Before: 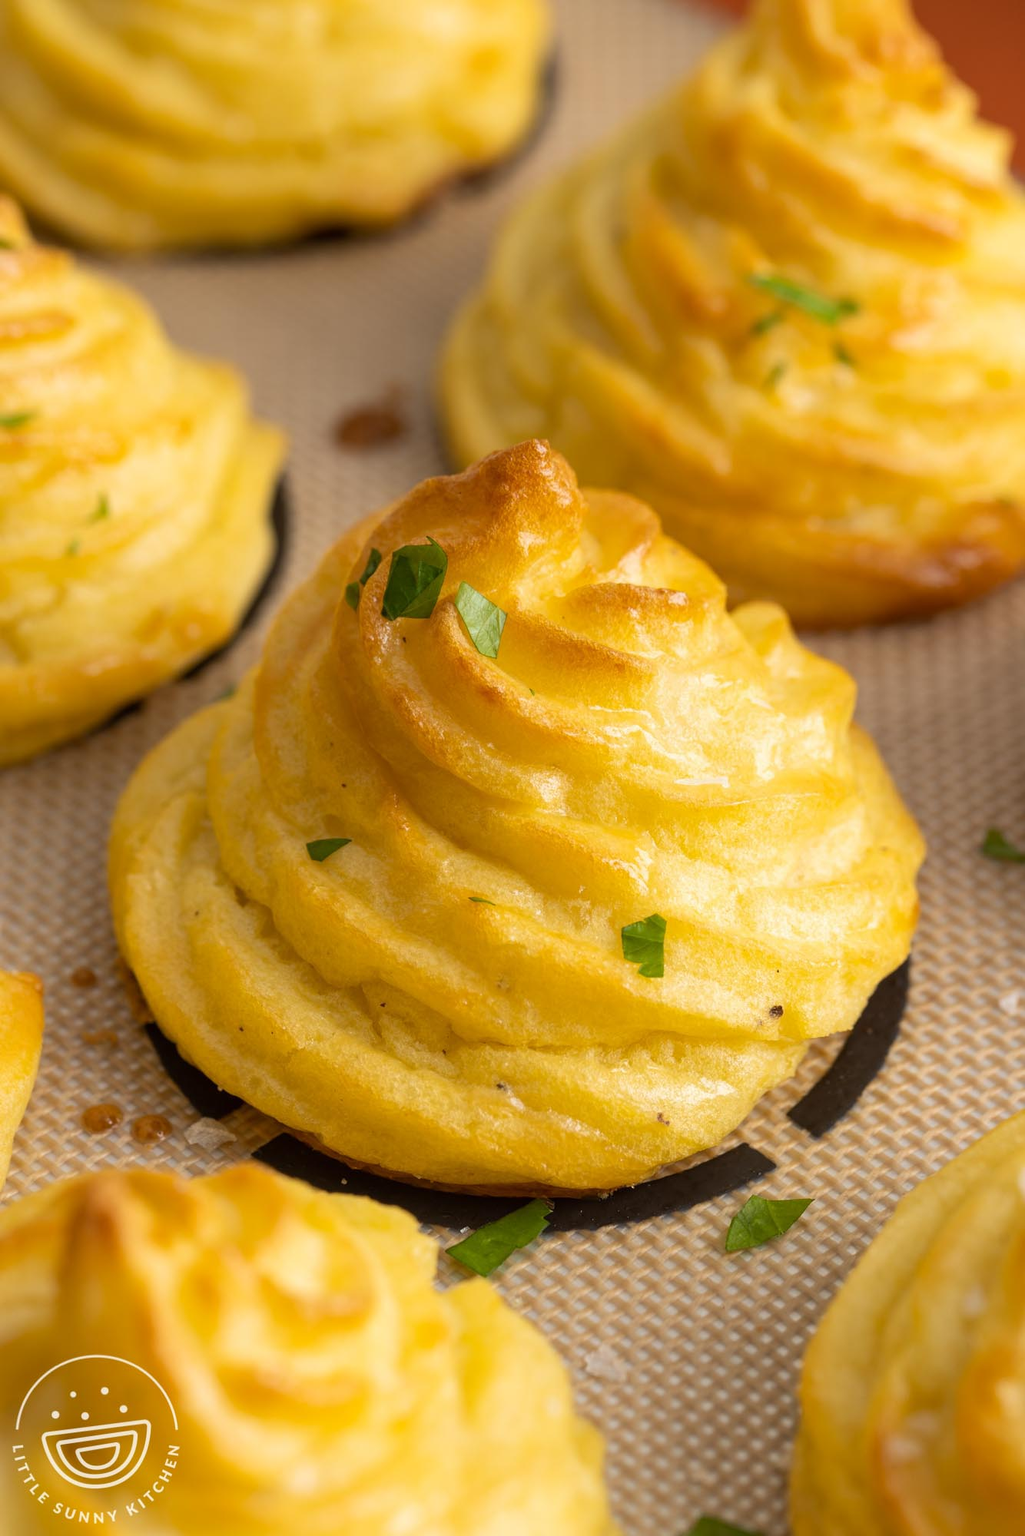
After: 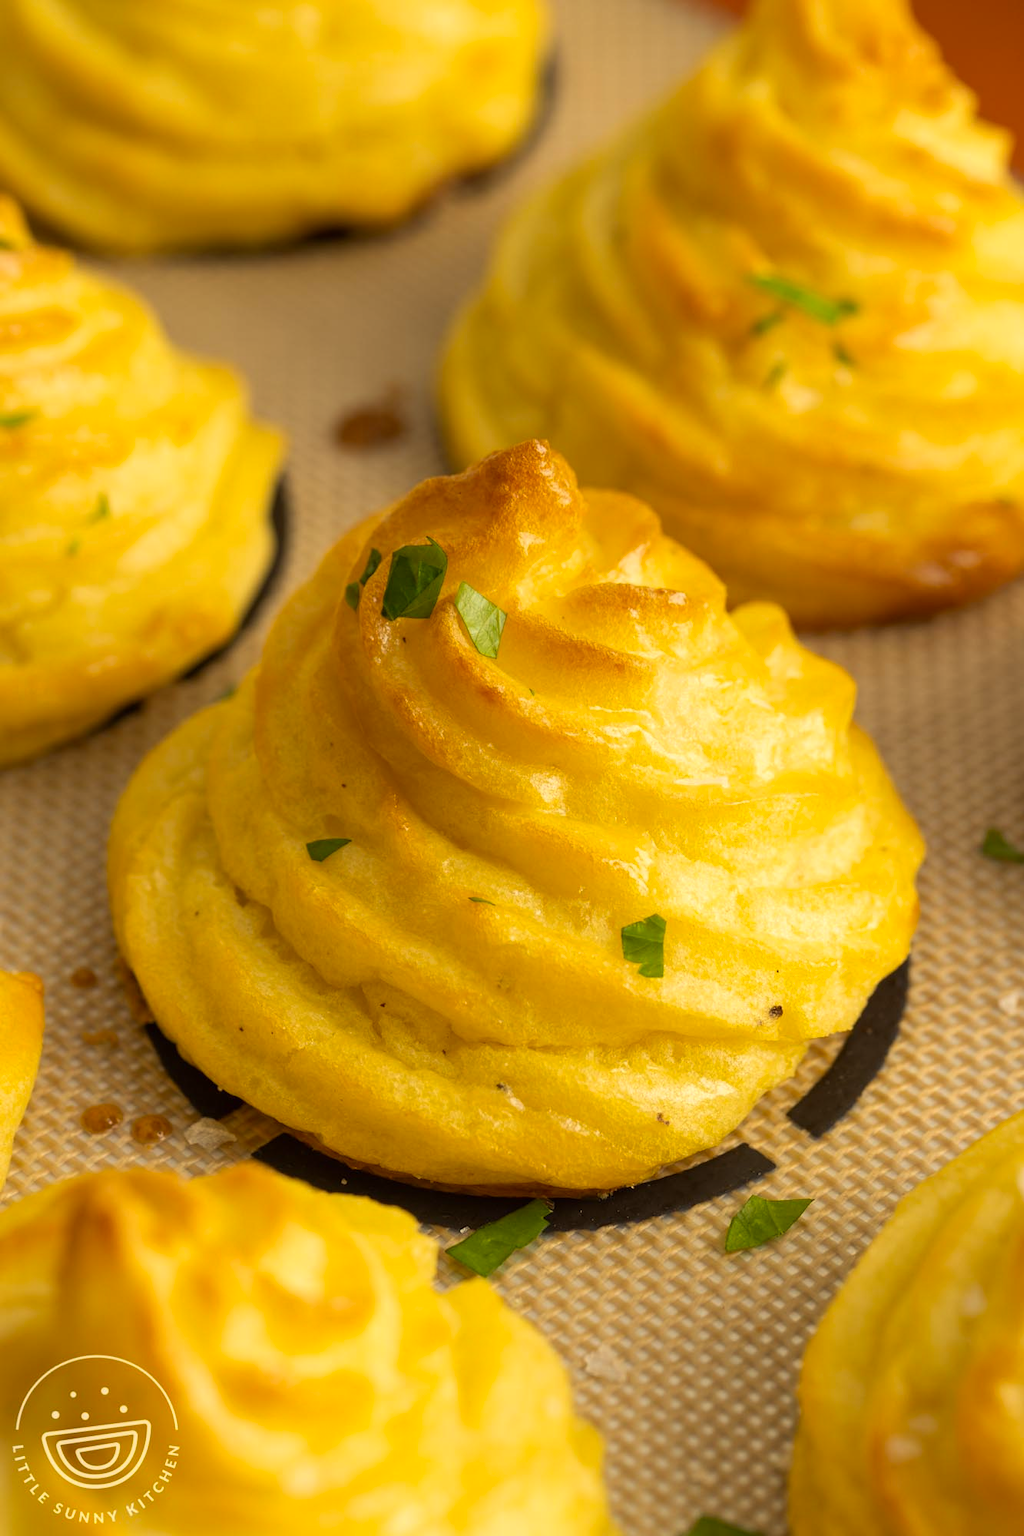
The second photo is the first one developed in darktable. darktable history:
color correction: highlights a* 2.56, highlights b* 23.2
